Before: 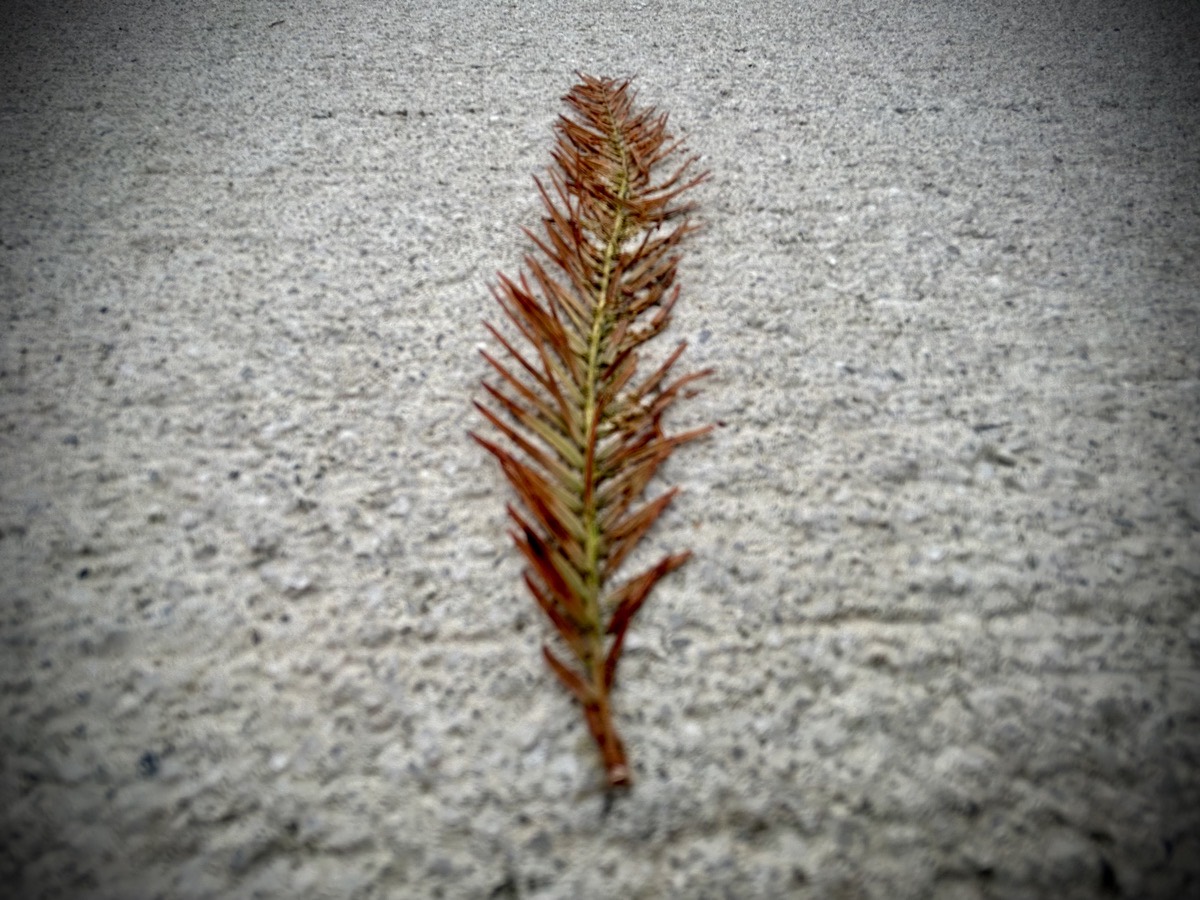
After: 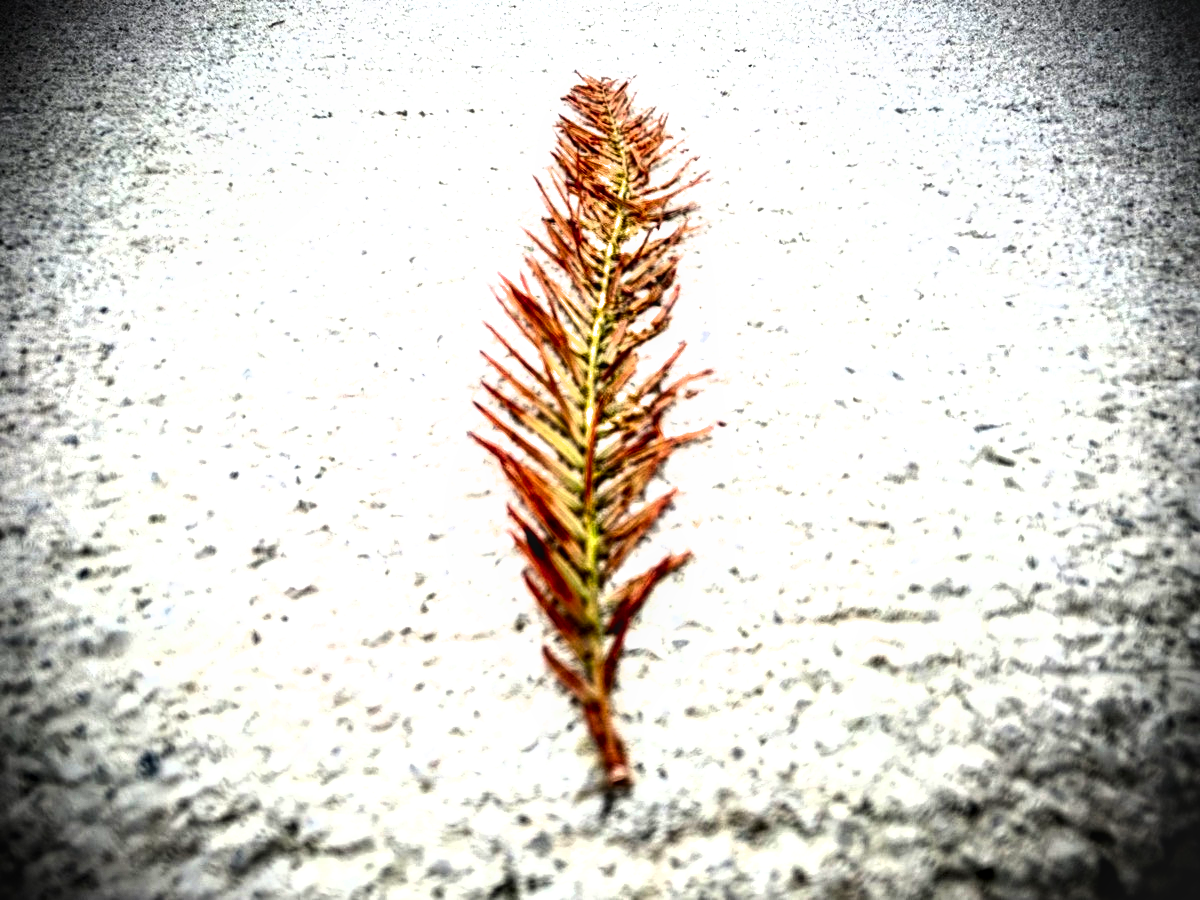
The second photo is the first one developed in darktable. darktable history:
exposure: black level correction 0, exposure 1.1 EV, compensate exposure bias true, compensate highlight preservation false
filmic rgb: black relative exposure -8.2 EV, white relative exposure 2.2 EV, threshold 3 EV, hardness 7.11, latitude 85.74%, contrast 1.696, highlights saturation mix -4%, shadows ↔ highlights balance -2.69%, color science v5 (2021), contrast in shadows safe, contrast in highlights safe, enable highlight reconstruction true
contrast brightness saturation: contrast 0.12, brightness -0.12, saturation 0.2
local contrast: on, module defaults
